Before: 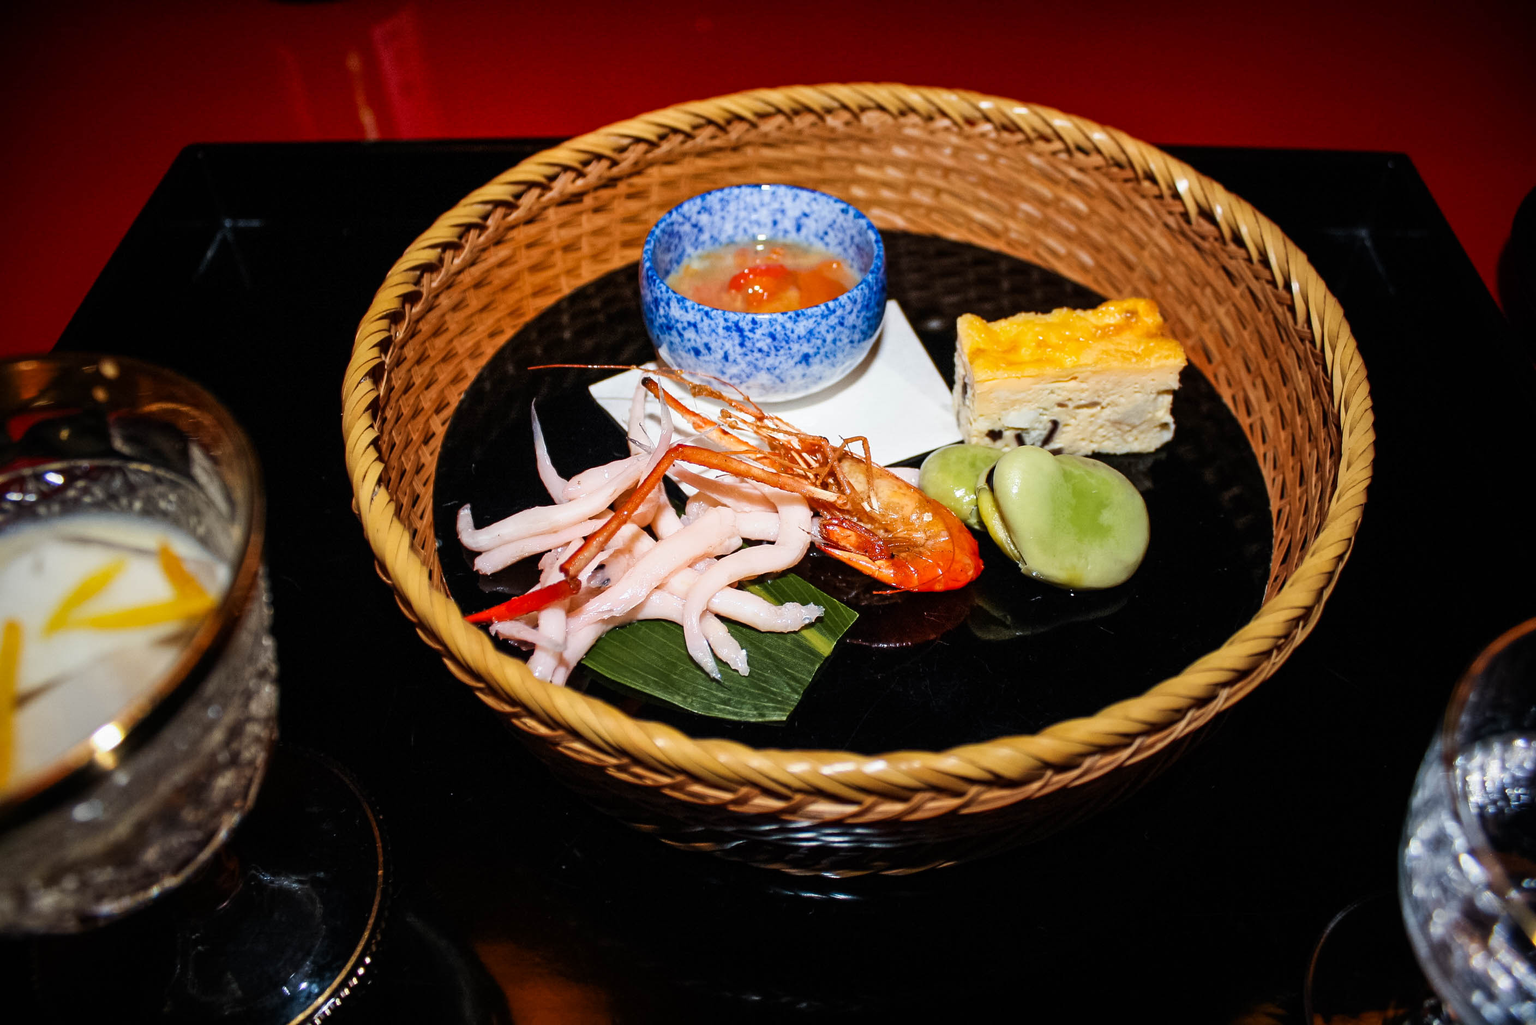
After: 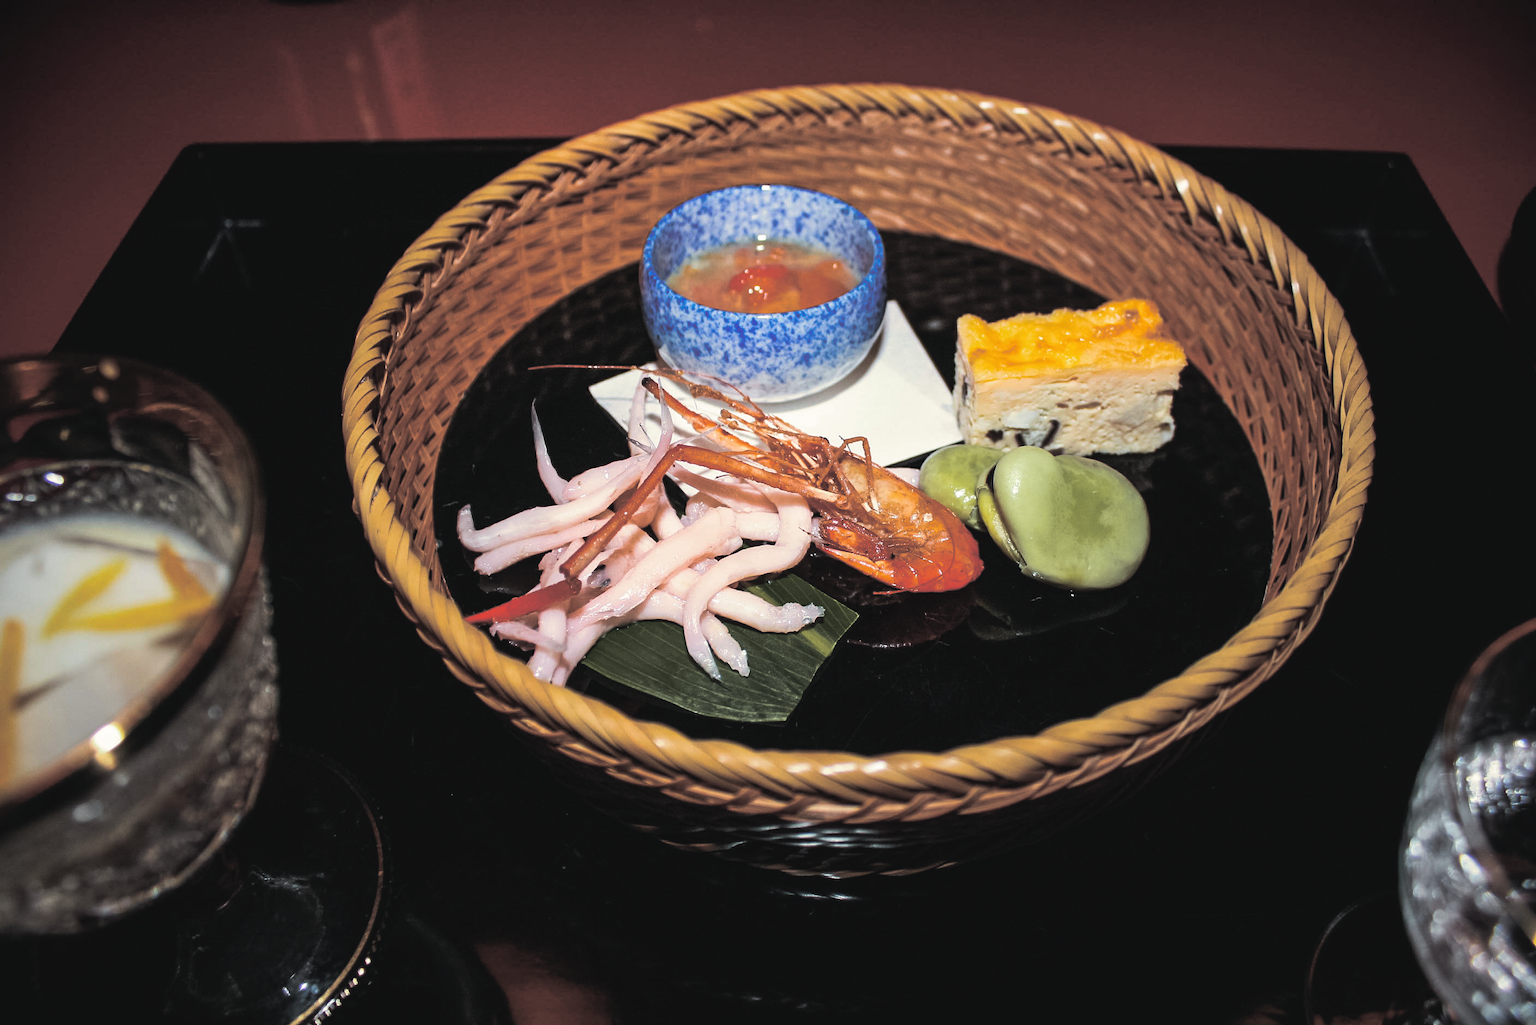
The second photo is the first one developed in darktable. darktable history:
tone curve: curves: ch0 [(0.001, 0.042) (0.128, 0.16) (0.452, 0.42) (0.603, 0.566) (0.754, 0.733) (1, 1)]; ch1 [(0, 0) (0.325, 0.327) (0.412, 0.441) (0.473, 0.466) (0.5, 0.499) (0.549, 0.558) (0.617, 0.625) (0.713, 0.7) (1, 1)]; ch2 [(0, 0) (0.386, 0.397) (0.445, 0.47) (0.505, 0.498) (0.529, 0.524) (0.574, 0.569) (0.652, 0.641) (1, 1)], color space Lab, independent channels, preserve colors none
split-toning: shadows › hue 43.2°, shadows › saturation 0, highlights › hue 50.4°, highlights › saturation 1
